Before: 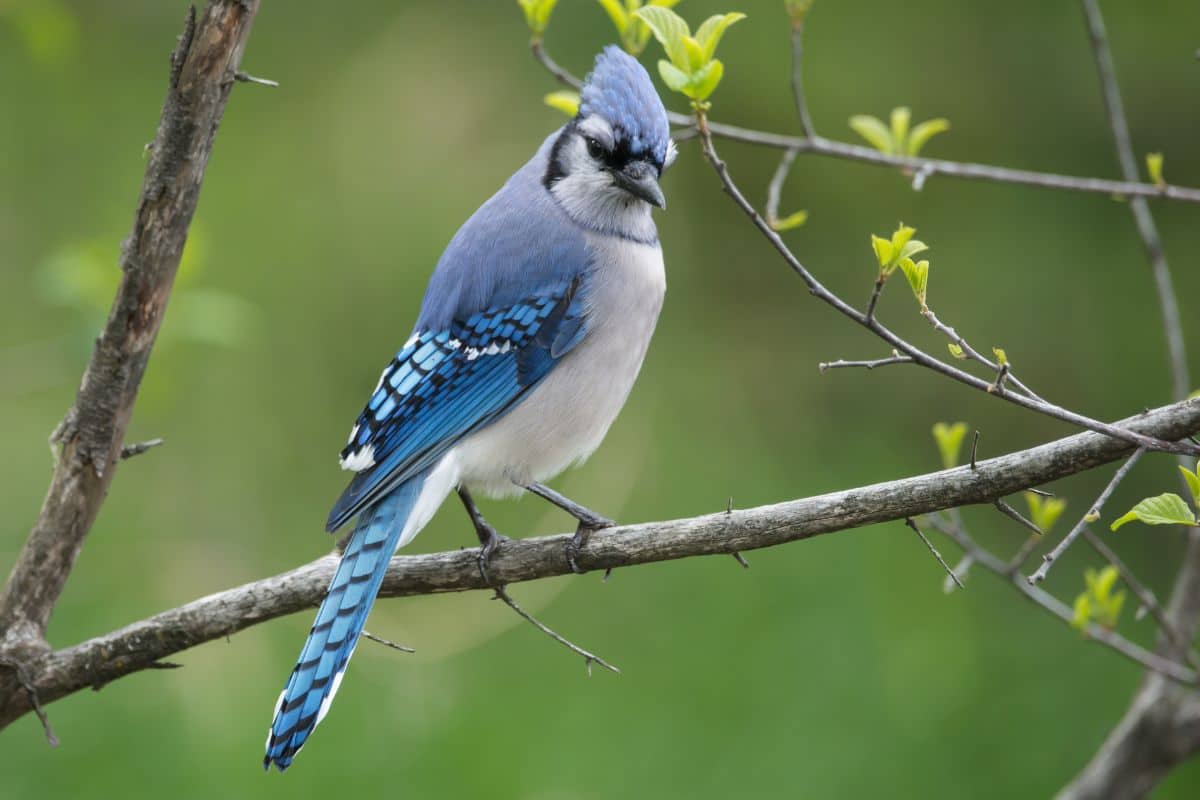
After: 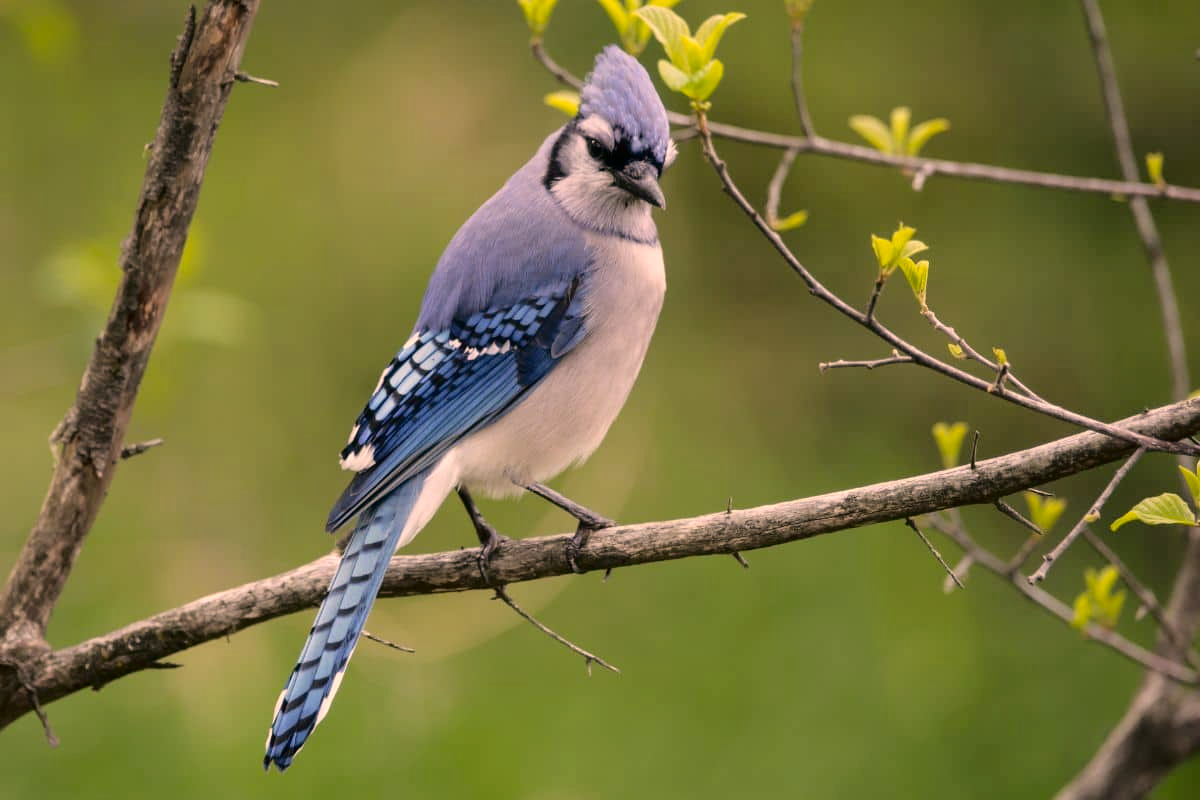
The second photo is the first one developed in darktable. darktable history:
fill light: exposure -2 EV, width 8.6
color correction: highlights a* 17.88, highlights b* 18.79
